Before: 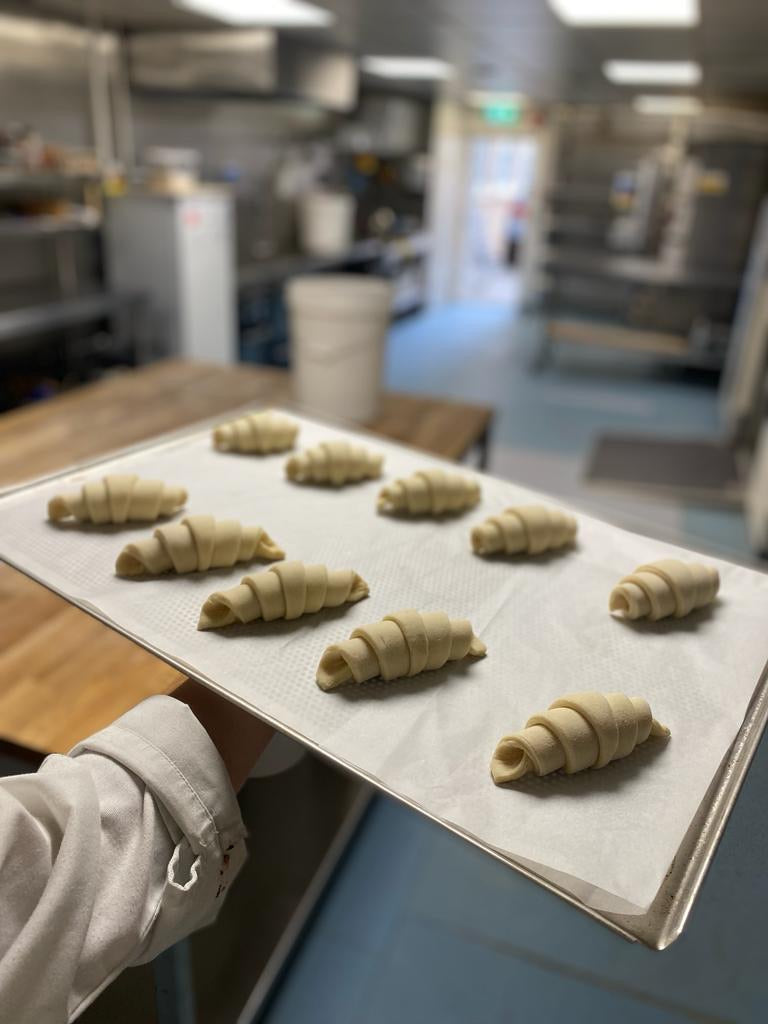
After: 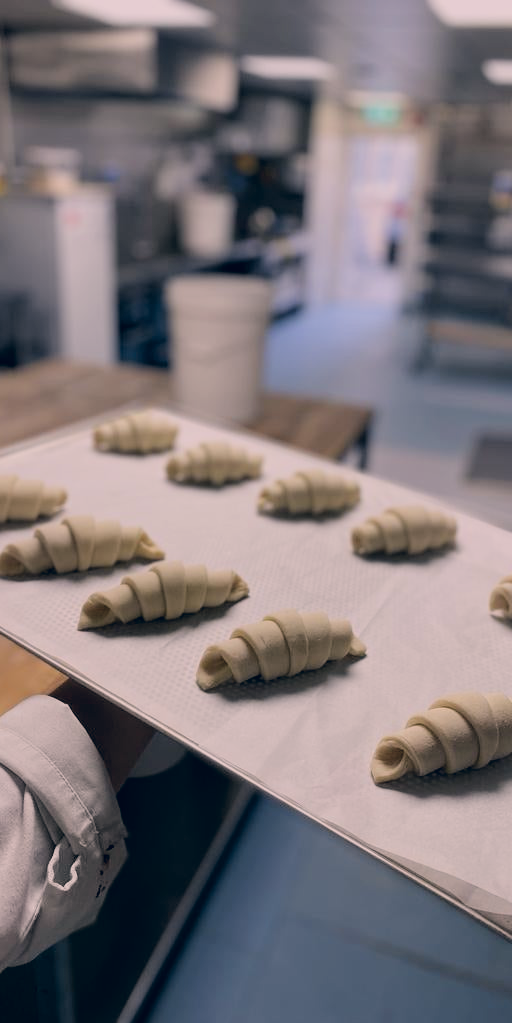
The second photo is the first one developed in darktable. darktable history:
filmic rgb: black relative exposure -7.65 EV, white relative exposure 4.56 EV, hardness 3.61
crop and rotate: left 15.754%, right 17.579%
color correction: highlights a* 14.46, highlights b* 5.85, shadows a* -5.53, shadows b* -15.24, saturation 0.85
white balance: red 0.988, blue 1.017
